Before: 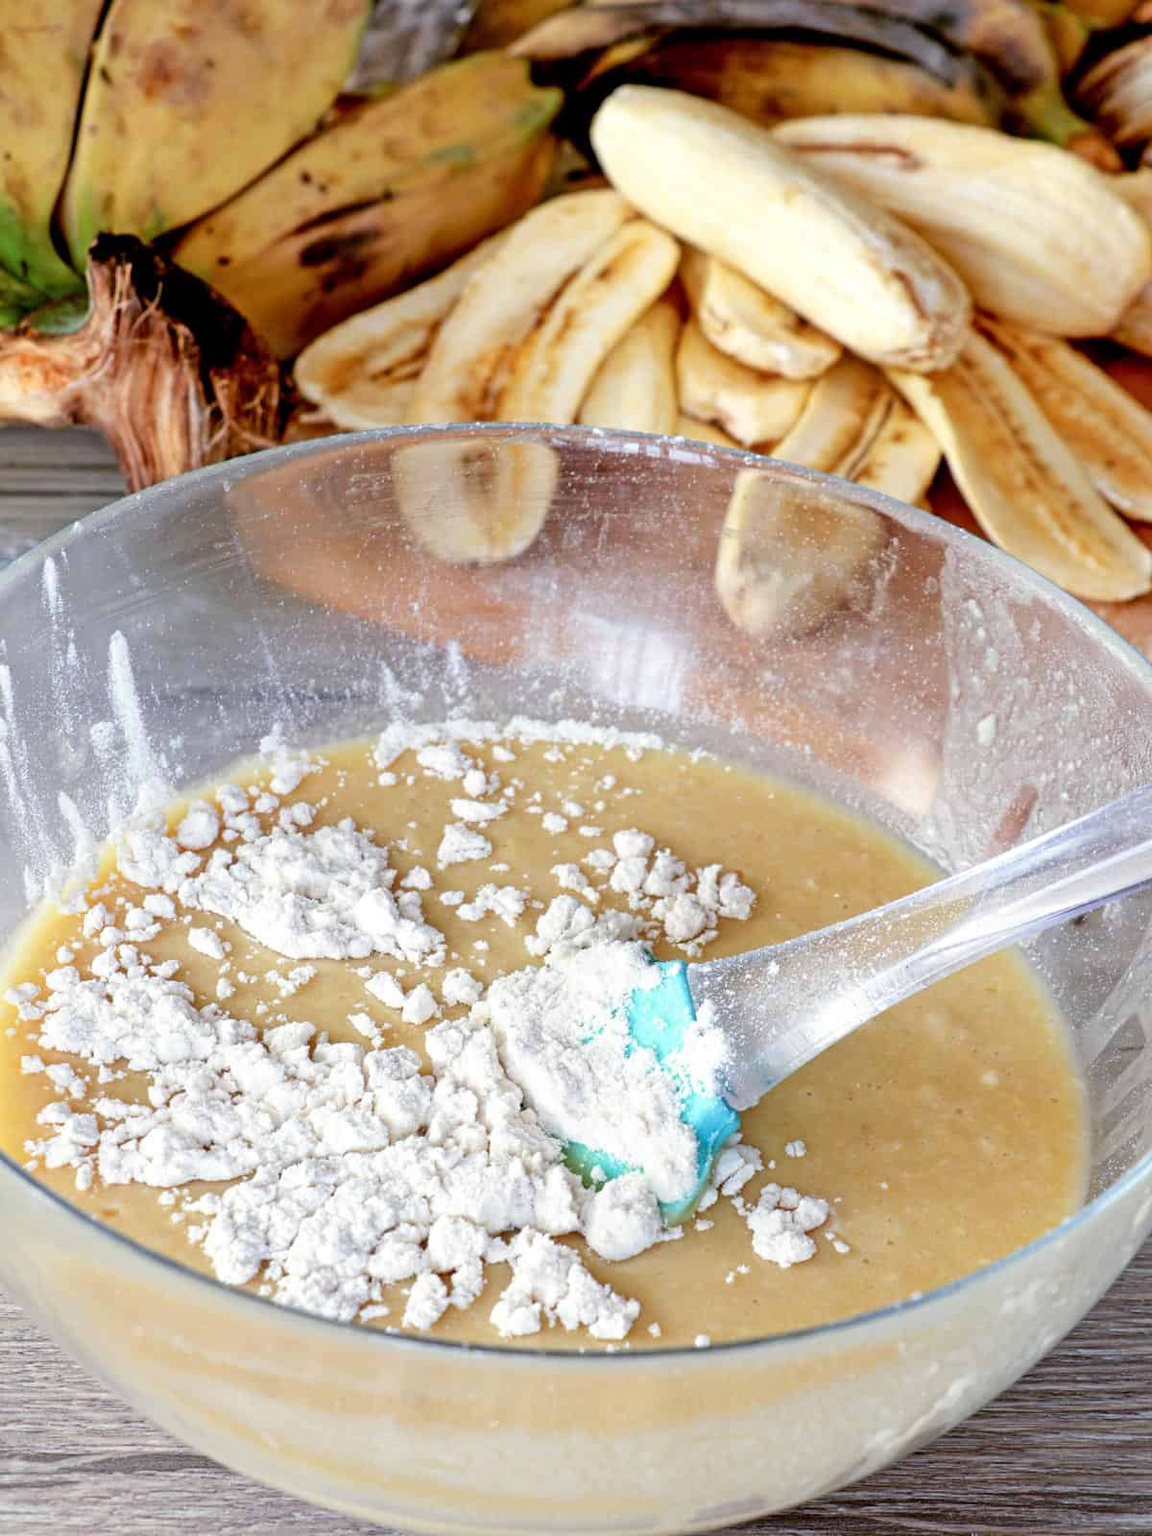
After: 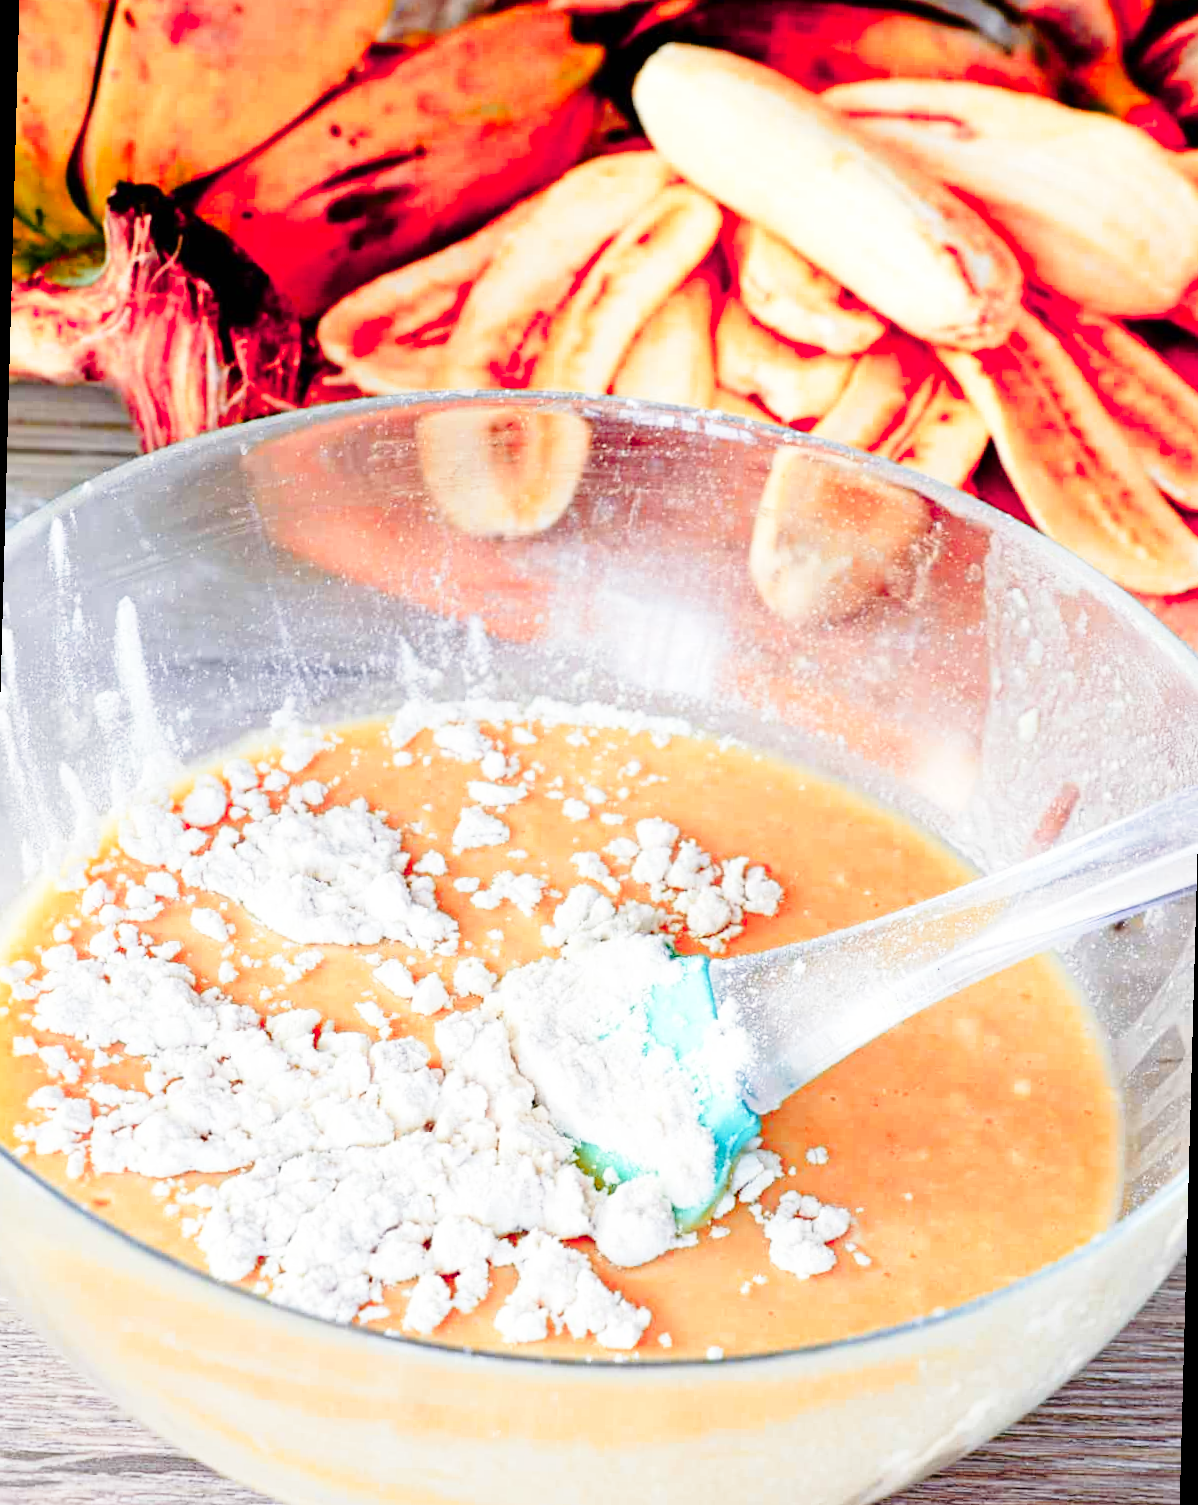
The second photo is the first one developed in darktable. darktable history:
color zones: curves: ch1 [(0.24, 0.634) (0.75, 0.5)]; ch2 [(0.253, 0.437) (0.745, 0.491)], mix 102.12%
base curve: curves: ch0 [(0, 0) (0.028, 0.03) (0.121, 0.232) (0.46, 0.748) (0.859, 0.968) (1, 1)], preserve colors none
rotate and perspective: rotation 1.57°, crop left 0.018, crop right 0.982, crop top 0.039, crop bottom 0.961
